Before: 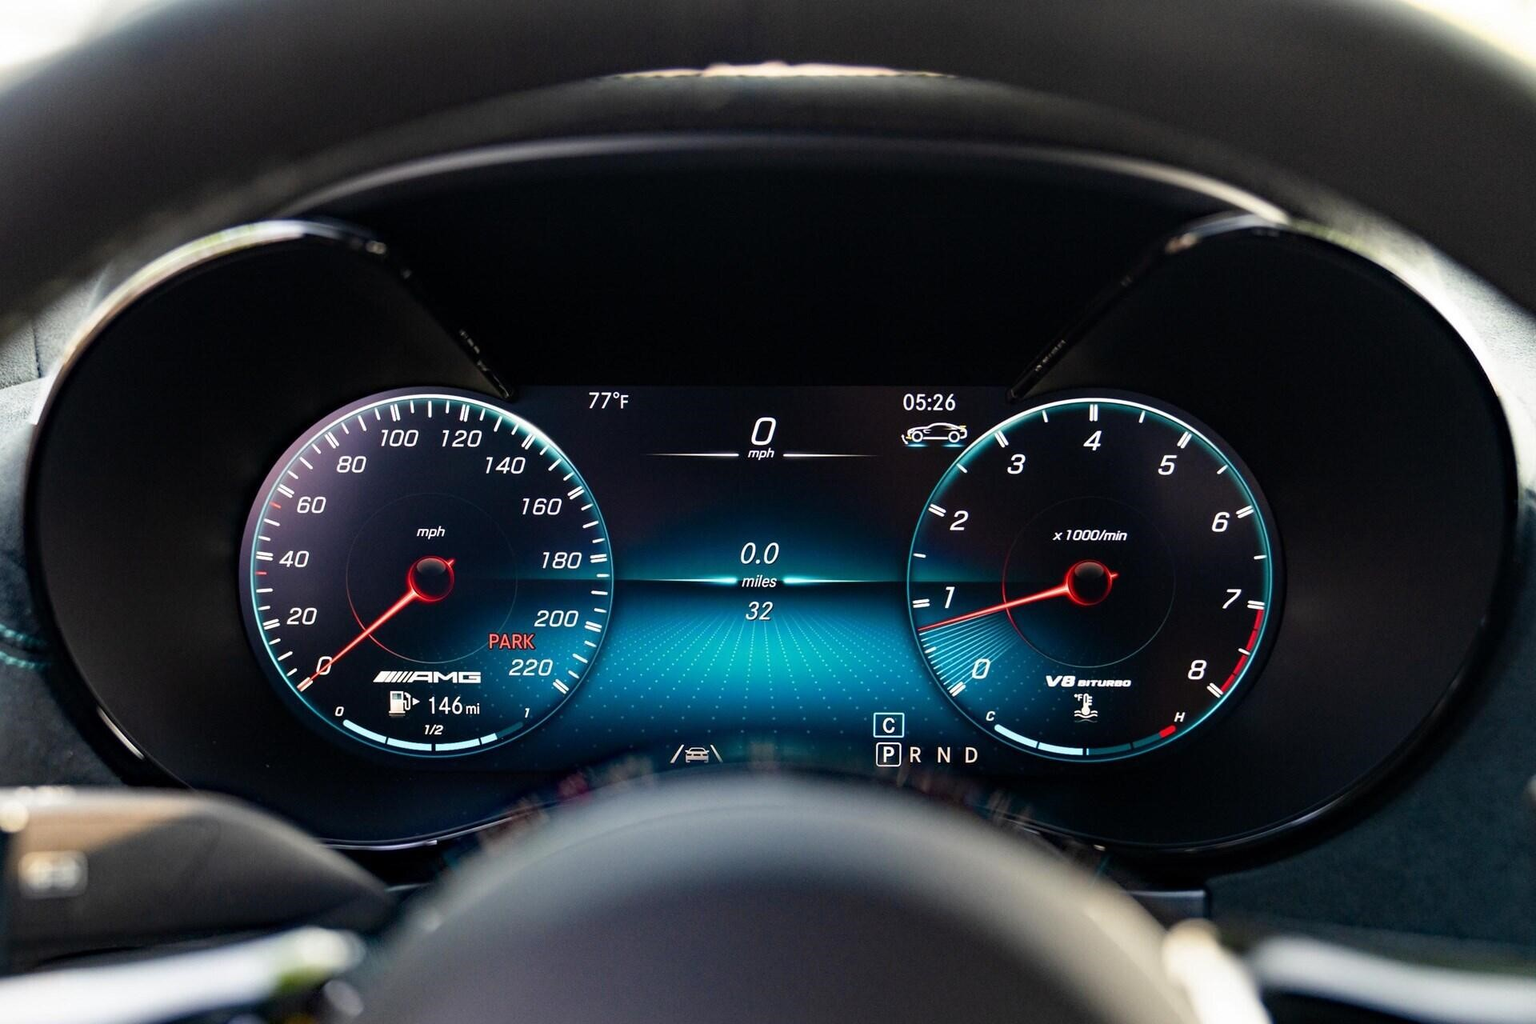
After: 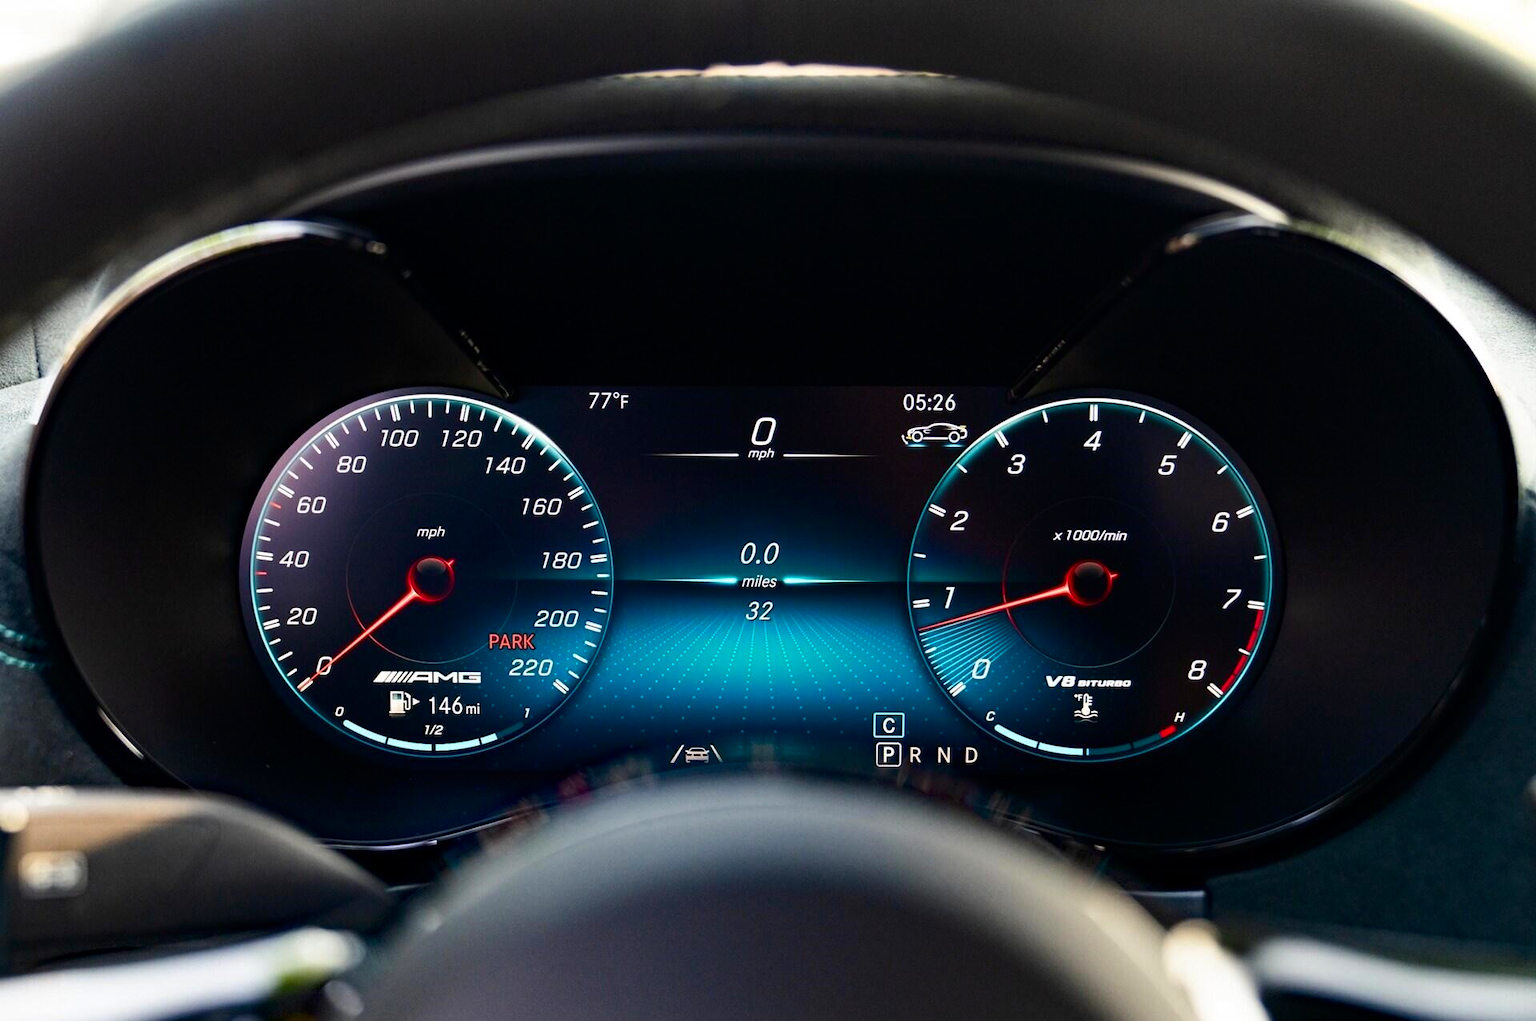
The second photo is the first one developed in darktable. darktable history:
contrast brightness saturation: contrast 0.128, brightness -0.052, saturation 0.151
crop: top 0.042%, bottom 0.167%
tone equalizer: edges refinement/feathering 500, mask exposure compensation -1.57 EV, preserve details no
